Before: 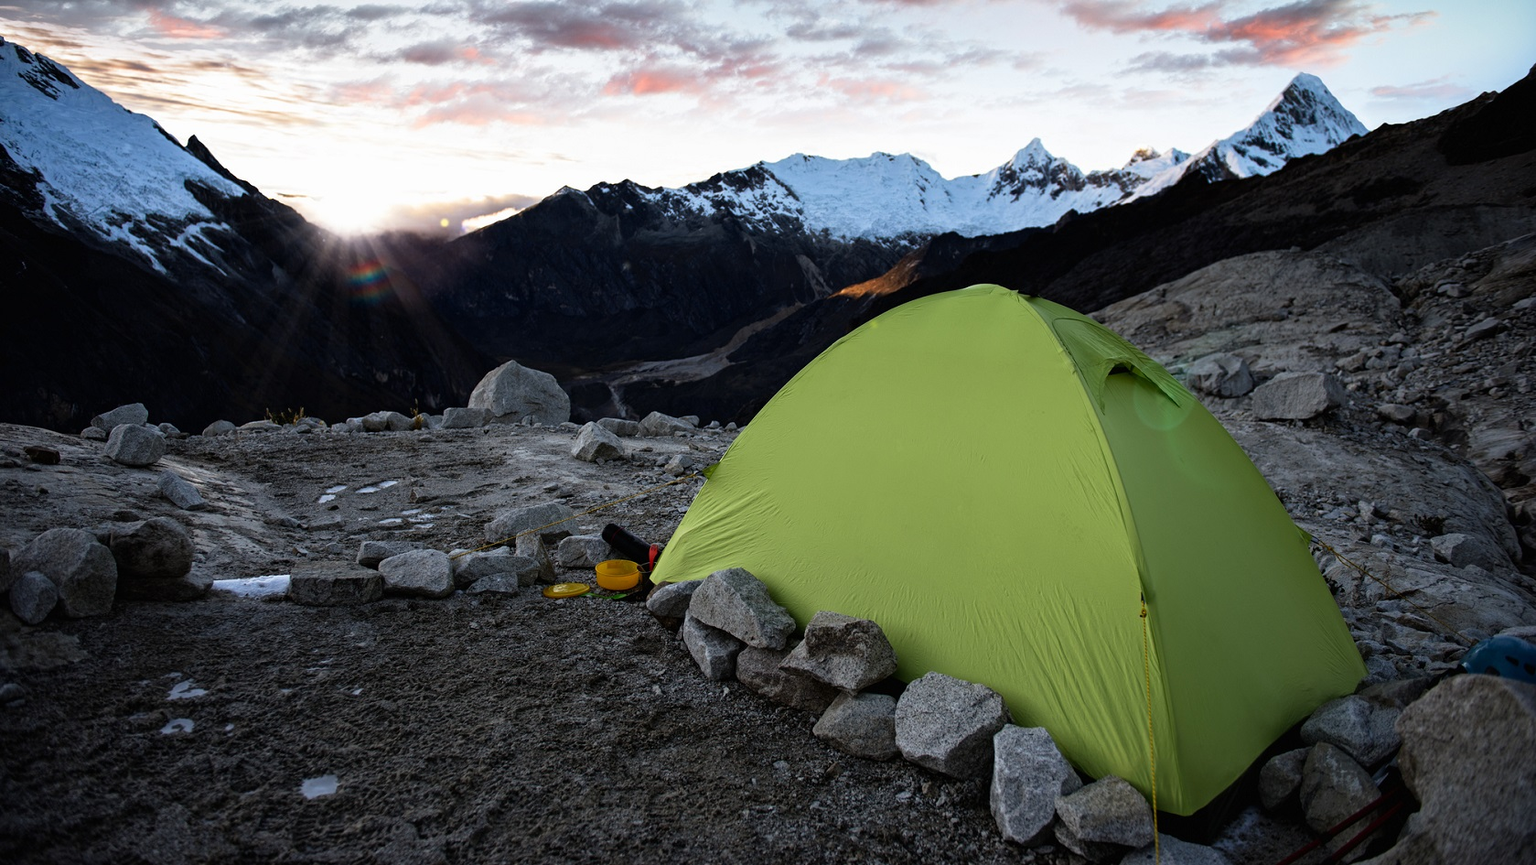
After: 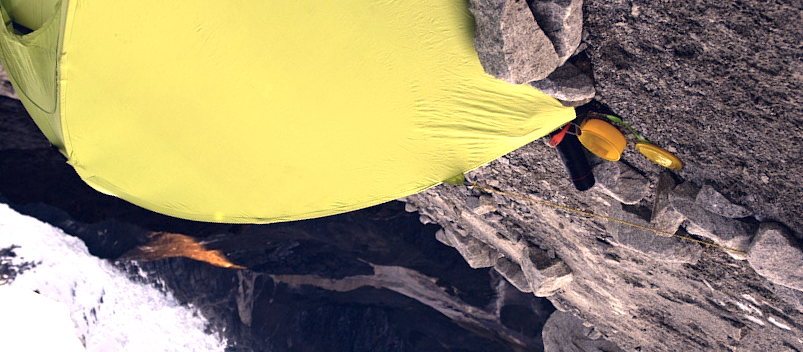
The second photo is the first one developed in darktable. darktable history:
exposure: black level correction 0, exposure 1.367 EV, compensate highlight preservation false
color correction: highlights a* 19.72, highlights b* 27.89, shadows a* 3.46, shadows b* -17.64, saturation 0.719
tone equalizer: on, module defaults
crop and rotate: angle 147.04°, left 9.173%, top 15.565%, right 4.389%, bottom 17.121%
